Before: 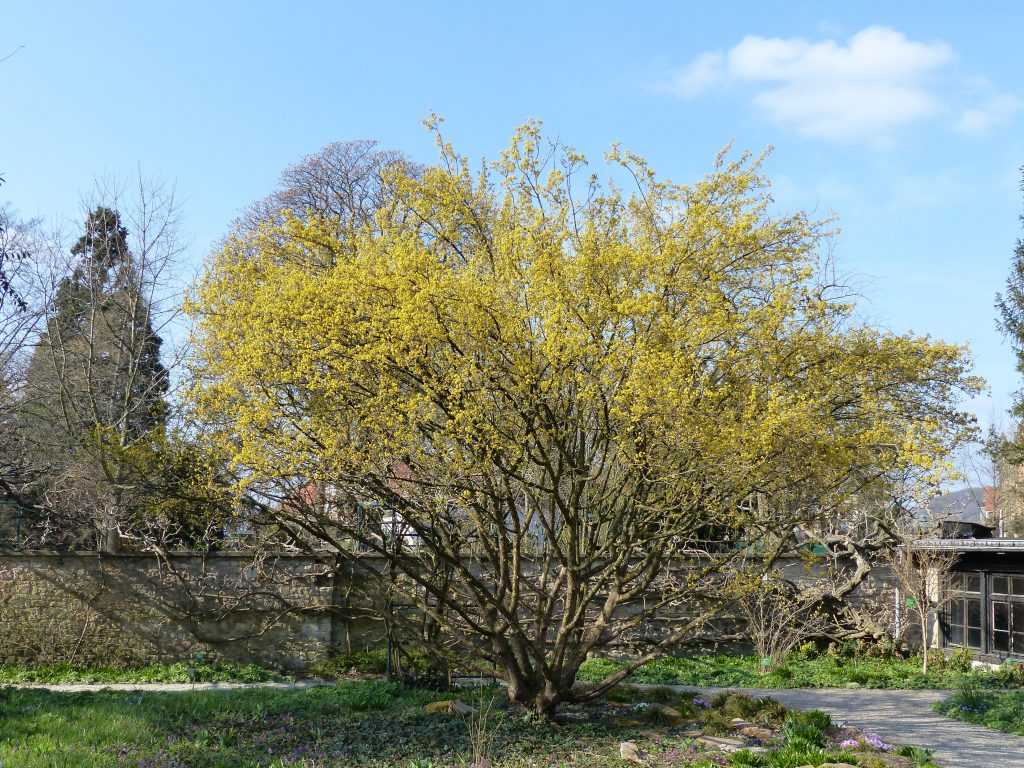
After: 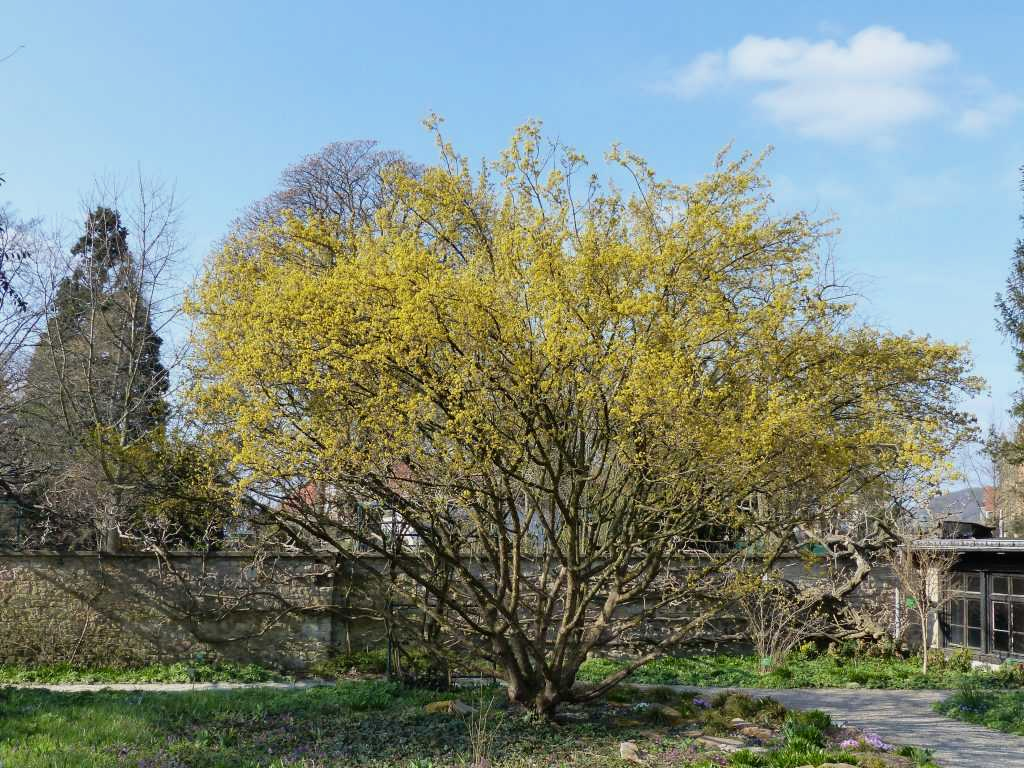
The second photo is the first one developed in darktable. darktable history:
shadows and highlights: shadows 37.77, highlights -27.11, soften with gaussian
exposure: exposure -0.154 EV, compensate highlight preservation false
tone curve: curves: ch0 [(0, 0) (0.003, 0.003) (0.011, 0.011) (0.025, 0.024) (0.044, 0.043) (0.069, 0.068) (0.1, 0.097) (0.136, 0.132) (0.177, 0.173) (0.224, 0.219) (0.277, 0.27) (0.335, 0.327) (0.399, 0.389) (0.468, 0.457) (0.543, 0.549) (0.623, 0.628) (0.709, 0.713) (0.801, 0.803) (0.898, 0.899) (1, 1)], color space Lab, independent channels, preserve colors none
color correction: highlights a* -0.151, highlights b* 0.089
